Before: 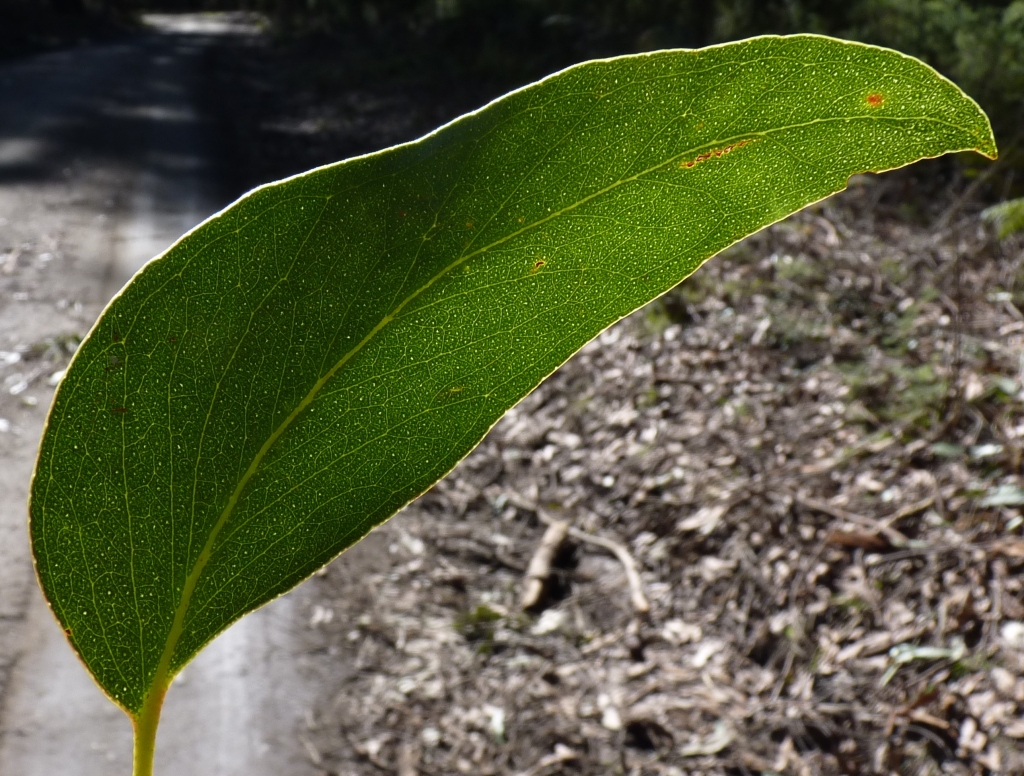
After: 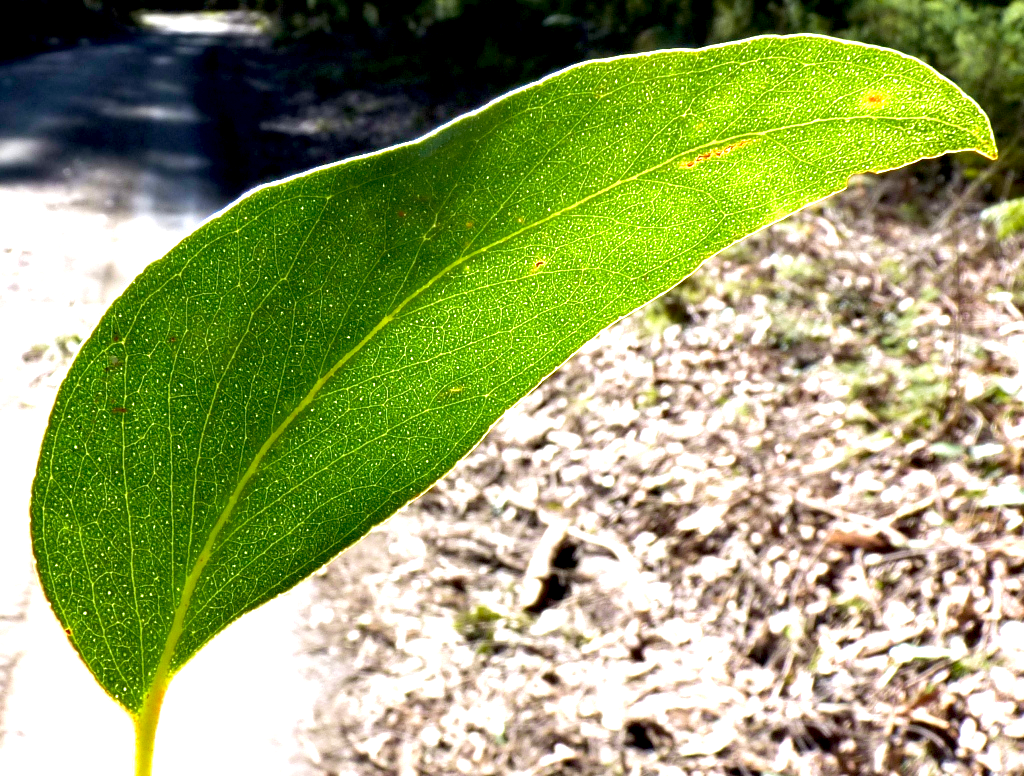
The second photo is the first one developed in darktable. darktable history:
exposure: black level correction 0.005, exposure 2.08 EV, compensate highlight preservation false
velvia: strength 36.25%
